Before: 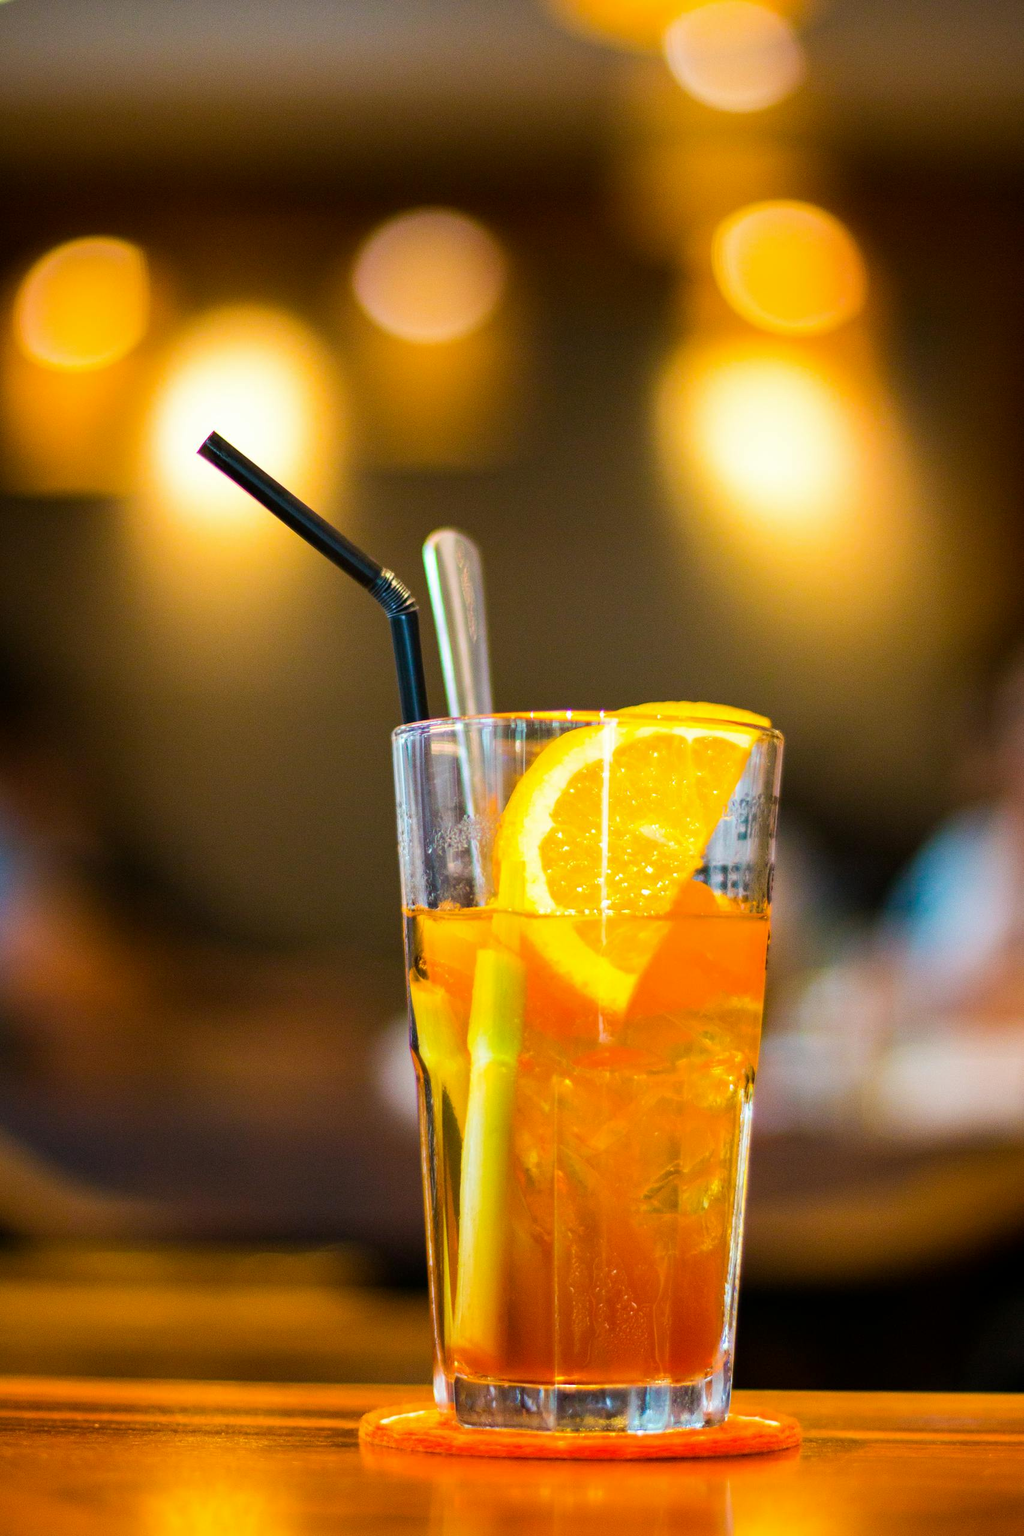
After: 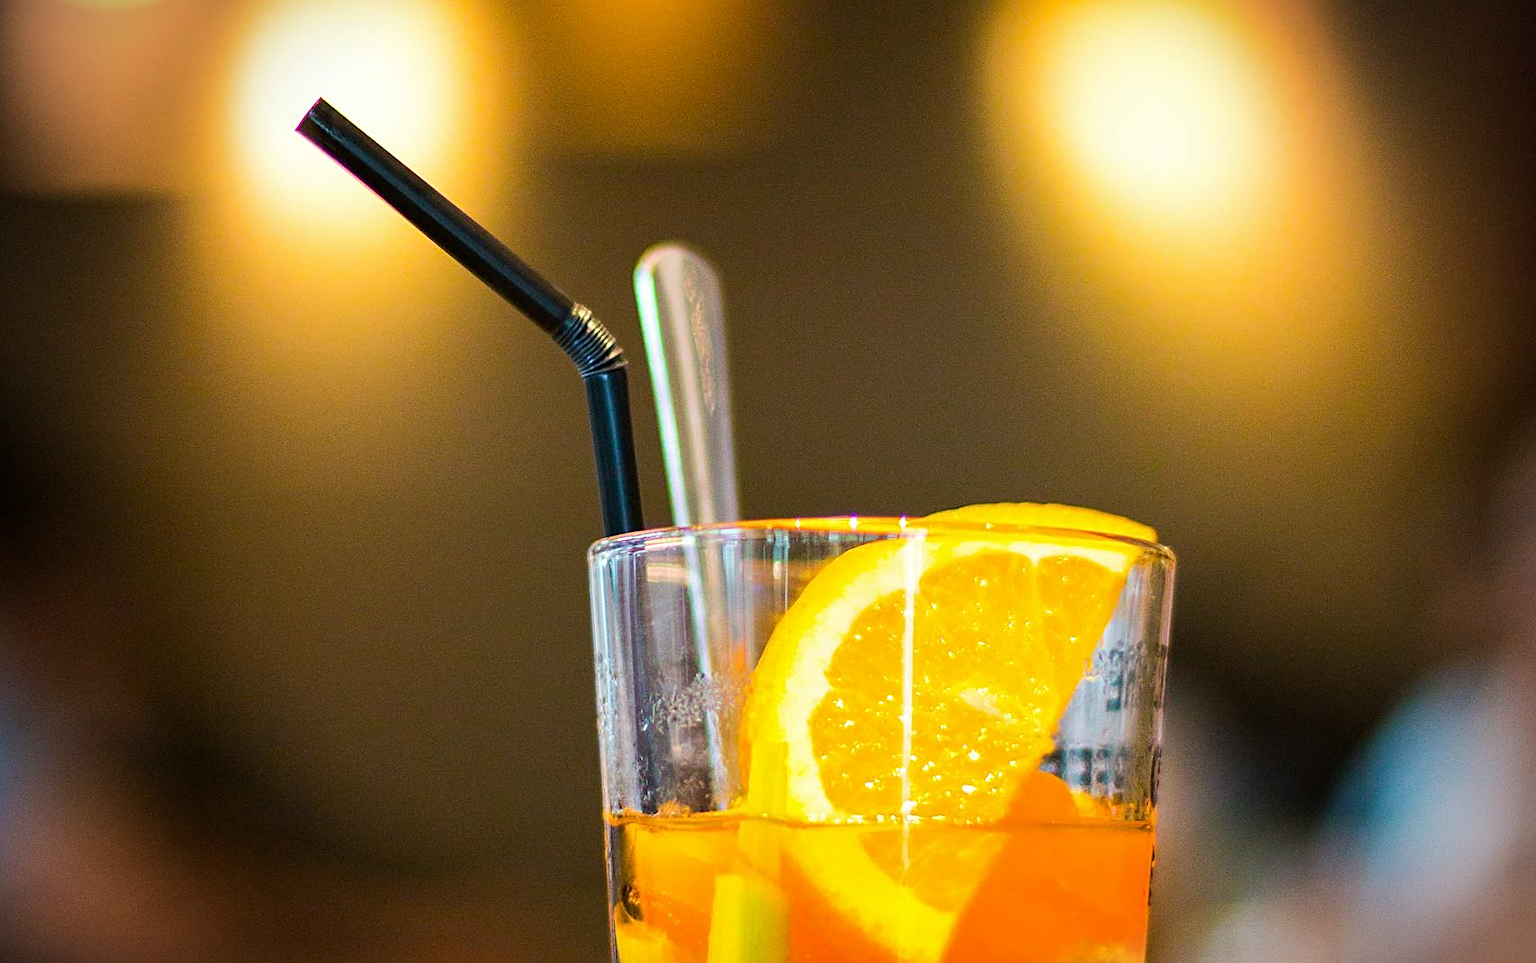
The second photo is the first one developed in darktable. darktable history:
vignetting: width/height ratio 1.094
sharpen: on, module defaults
crop and rotate: top 23.84%, bottom 34.294%
